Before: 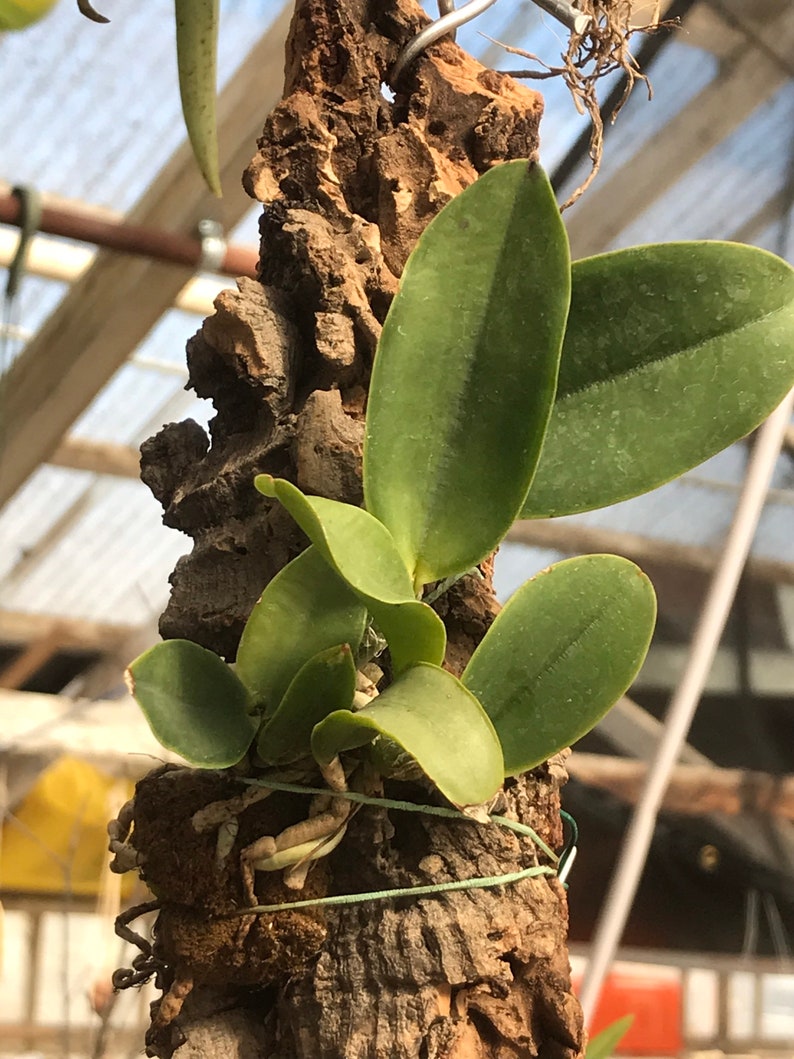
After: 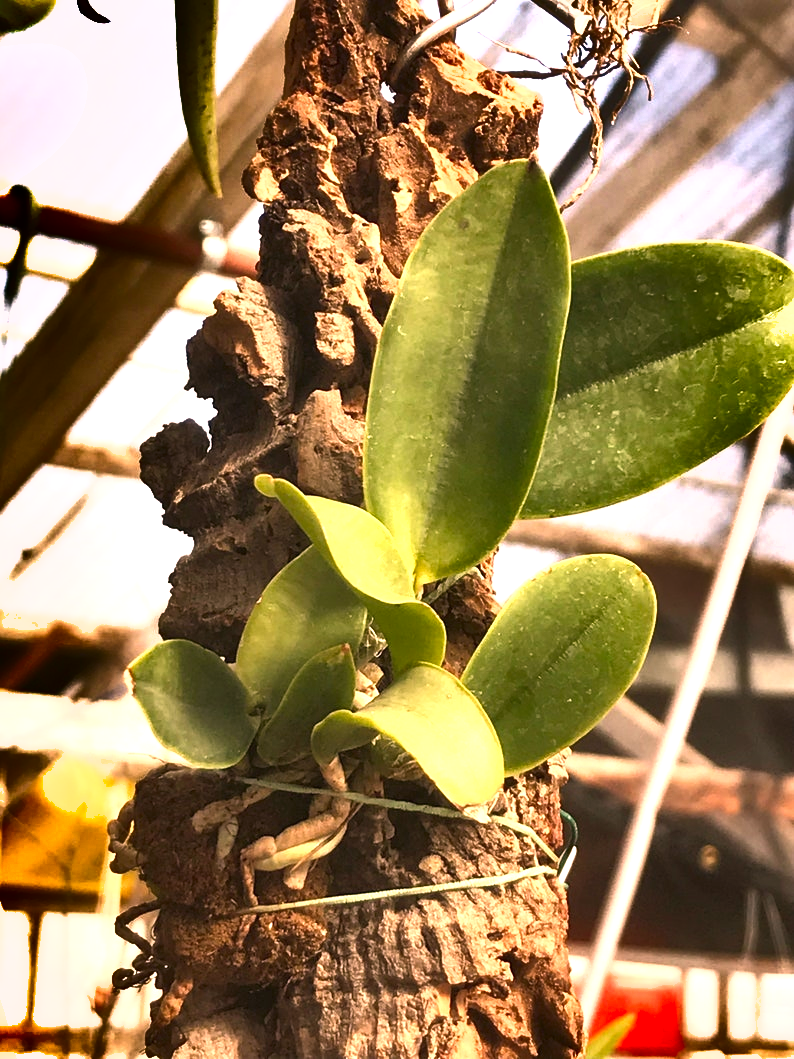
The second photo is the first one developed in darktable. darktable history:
color correction: highlights a* 14.52, highlights b* 4.84
exposure: black level correction 0, exposure 1.1 EV, compensate exposure bias true, compensate highlight preservation false
shadows and highlights: shadows 20.91, highlights -82.73, soften with gaussian
